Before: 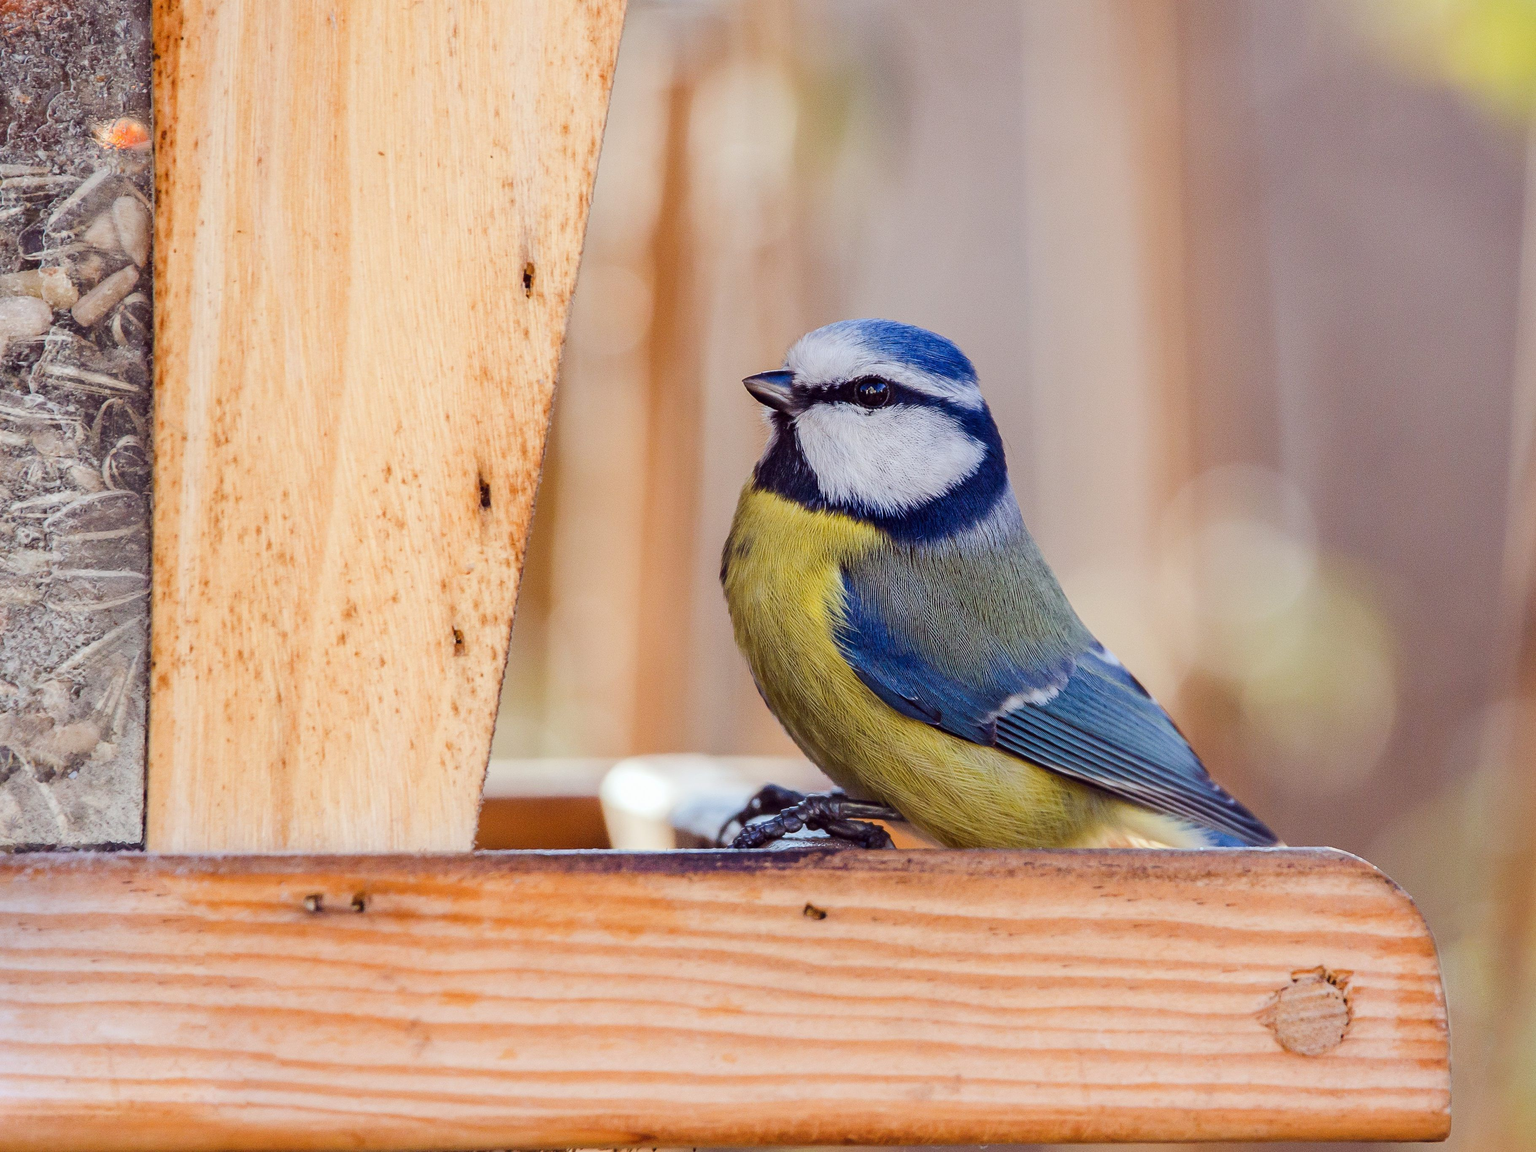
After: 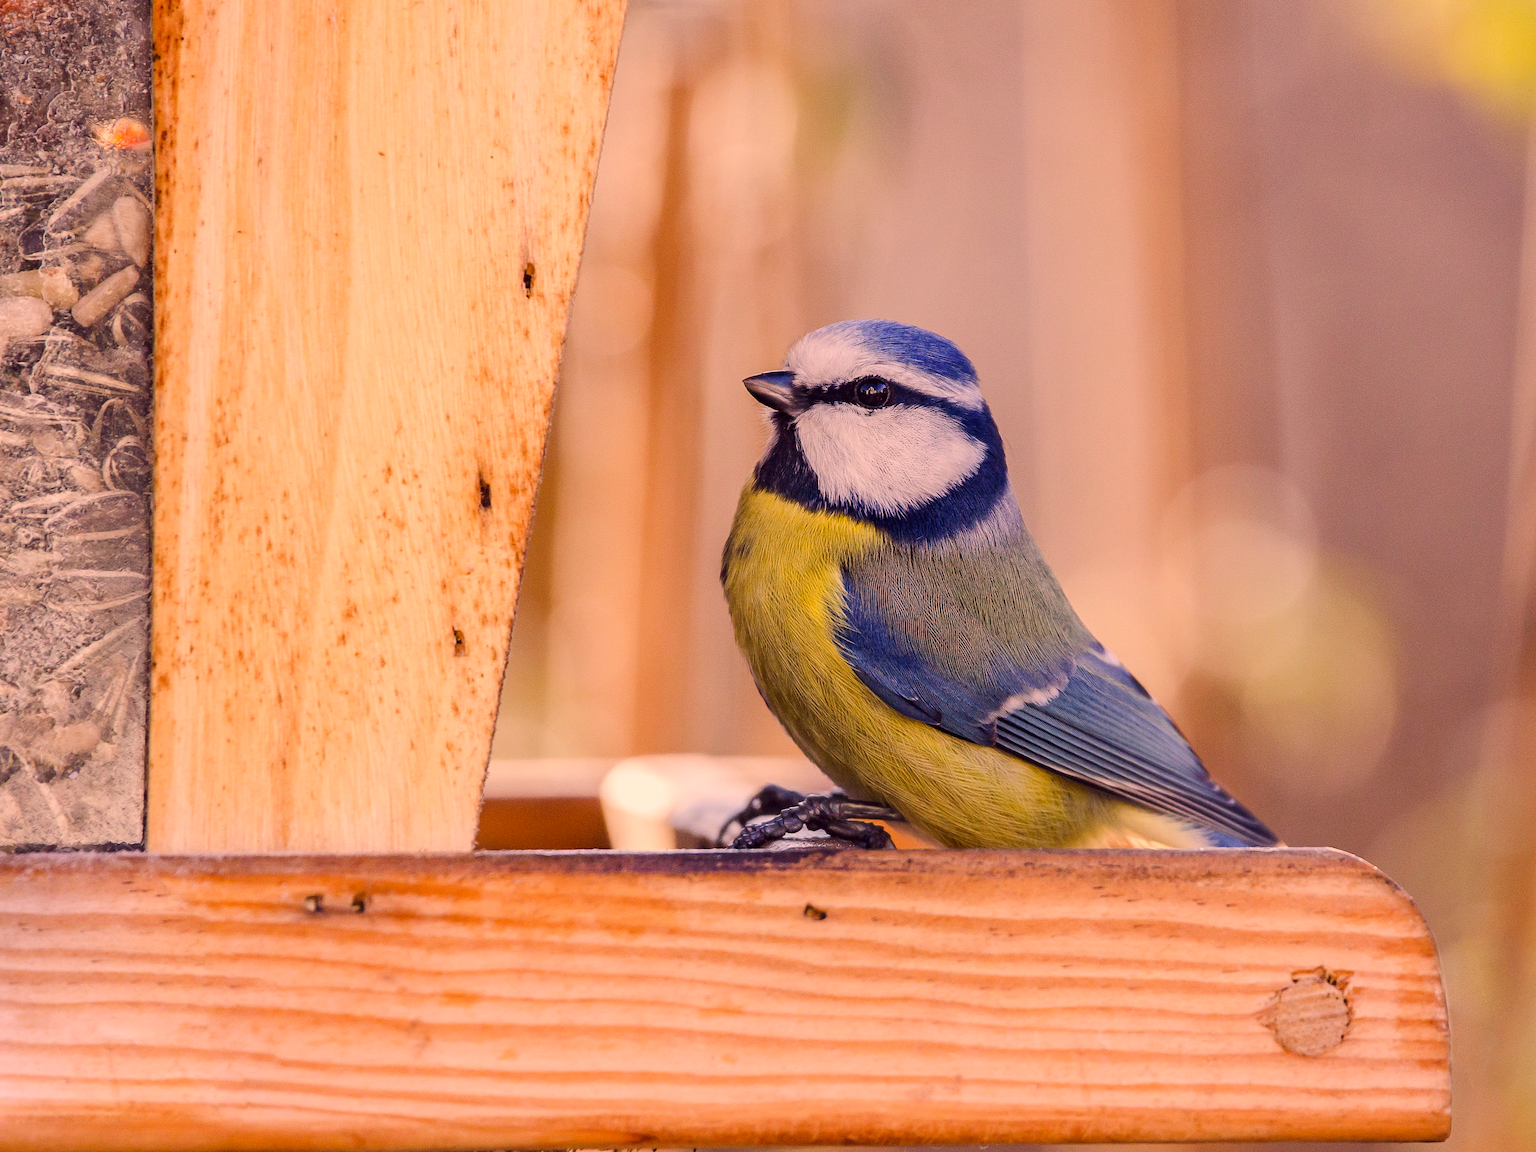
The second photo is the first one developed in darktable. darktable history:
color correction: highlights a* 22.65, highlights b* 21.55
